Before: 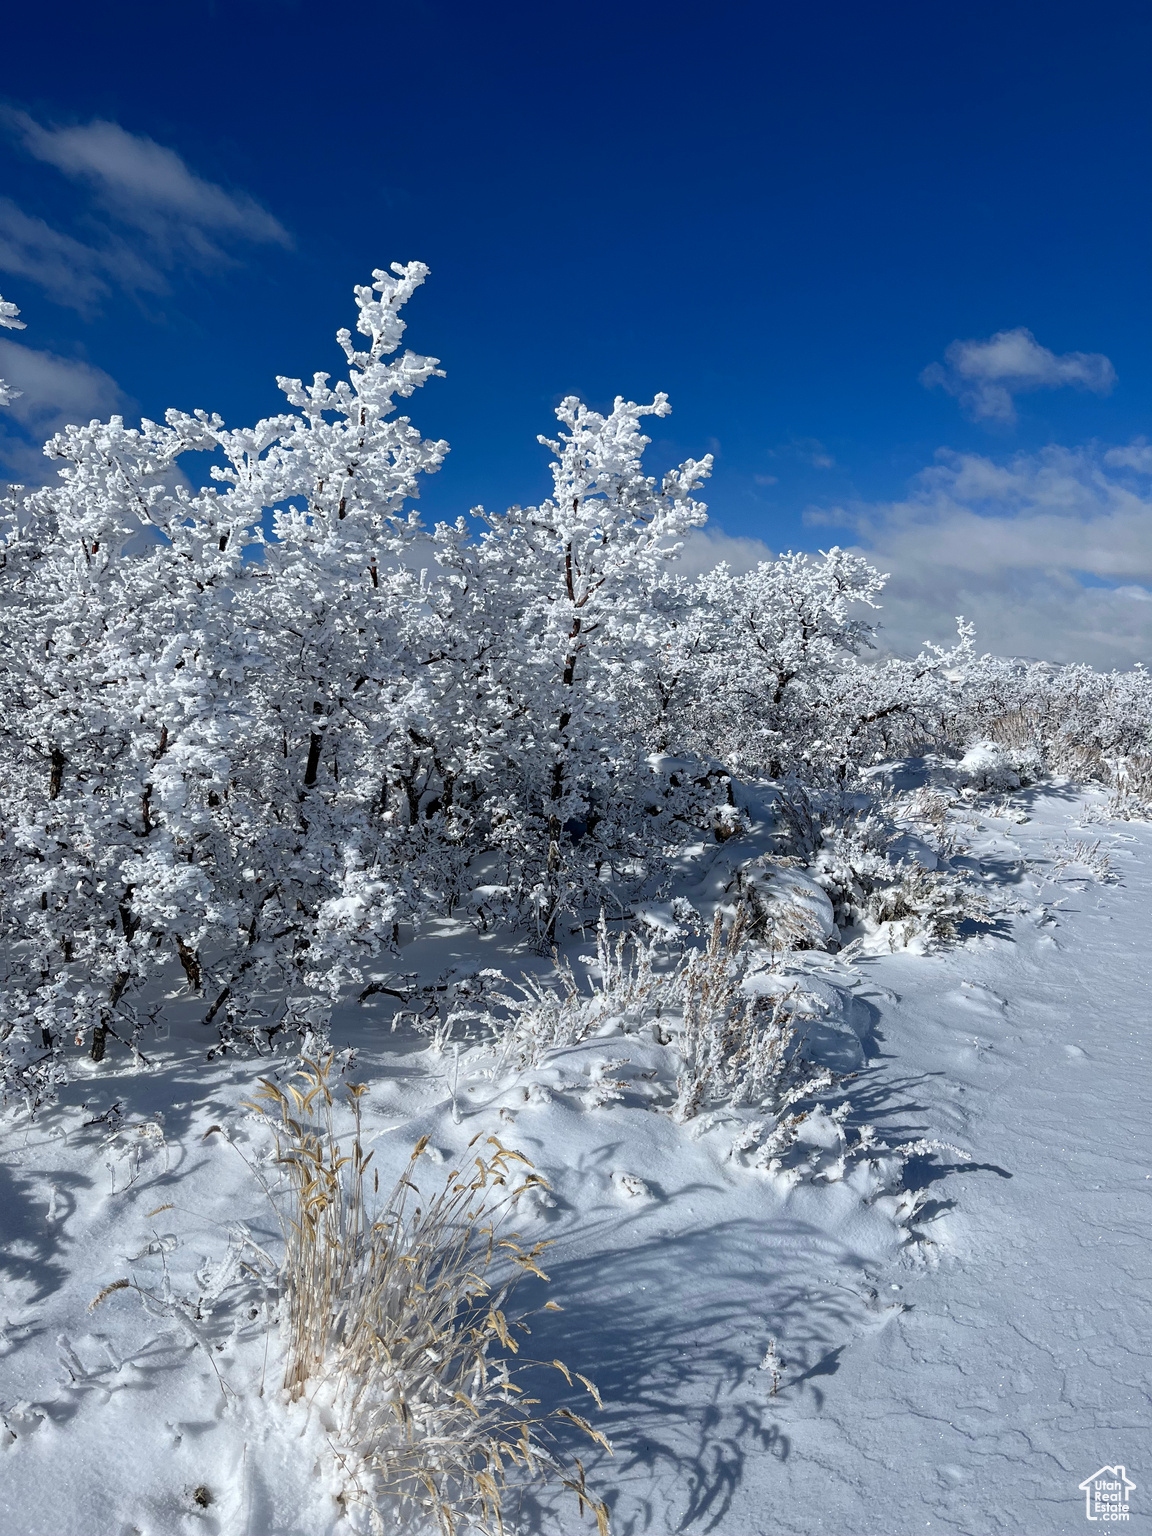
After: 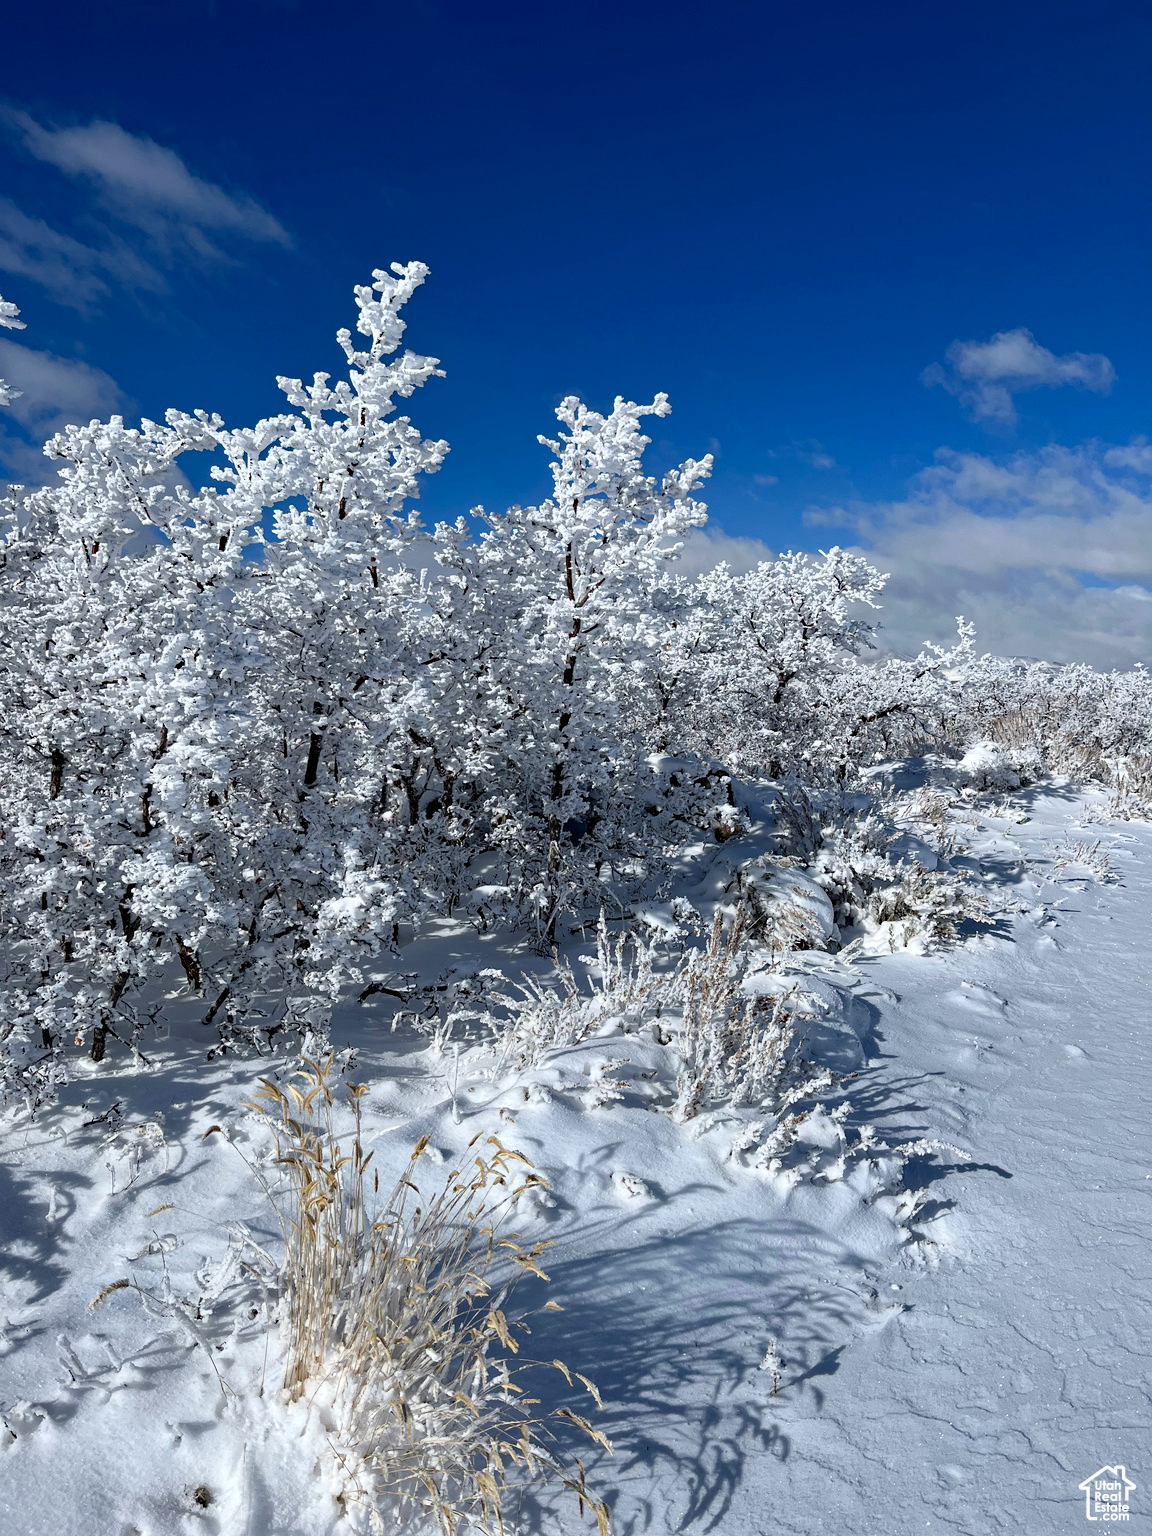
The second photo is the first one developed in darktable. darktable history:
tone curve: curves: ch0 [(0, 0) (0.003, 0.003) (0.011, 0.012) (0.025, 0.026) (0.044, 0.047) (0.069, 0.073) (0.1, 0.105) (0.136, 0.143) (0.177, 0.187) (0.224, 0.237) (0.277, 0.293) (0.335, 0.354) (0.399, 0.422) (0.468, 0.495) (0.543, 0.574) (0.623, 0.659) (0.709, 0.749) (0.801, 0.846) (0.898, 0.932) (1, 1)], color space Lab, independent channels, preserve colors none
haze removal: compatibility mode true, adaptive false
